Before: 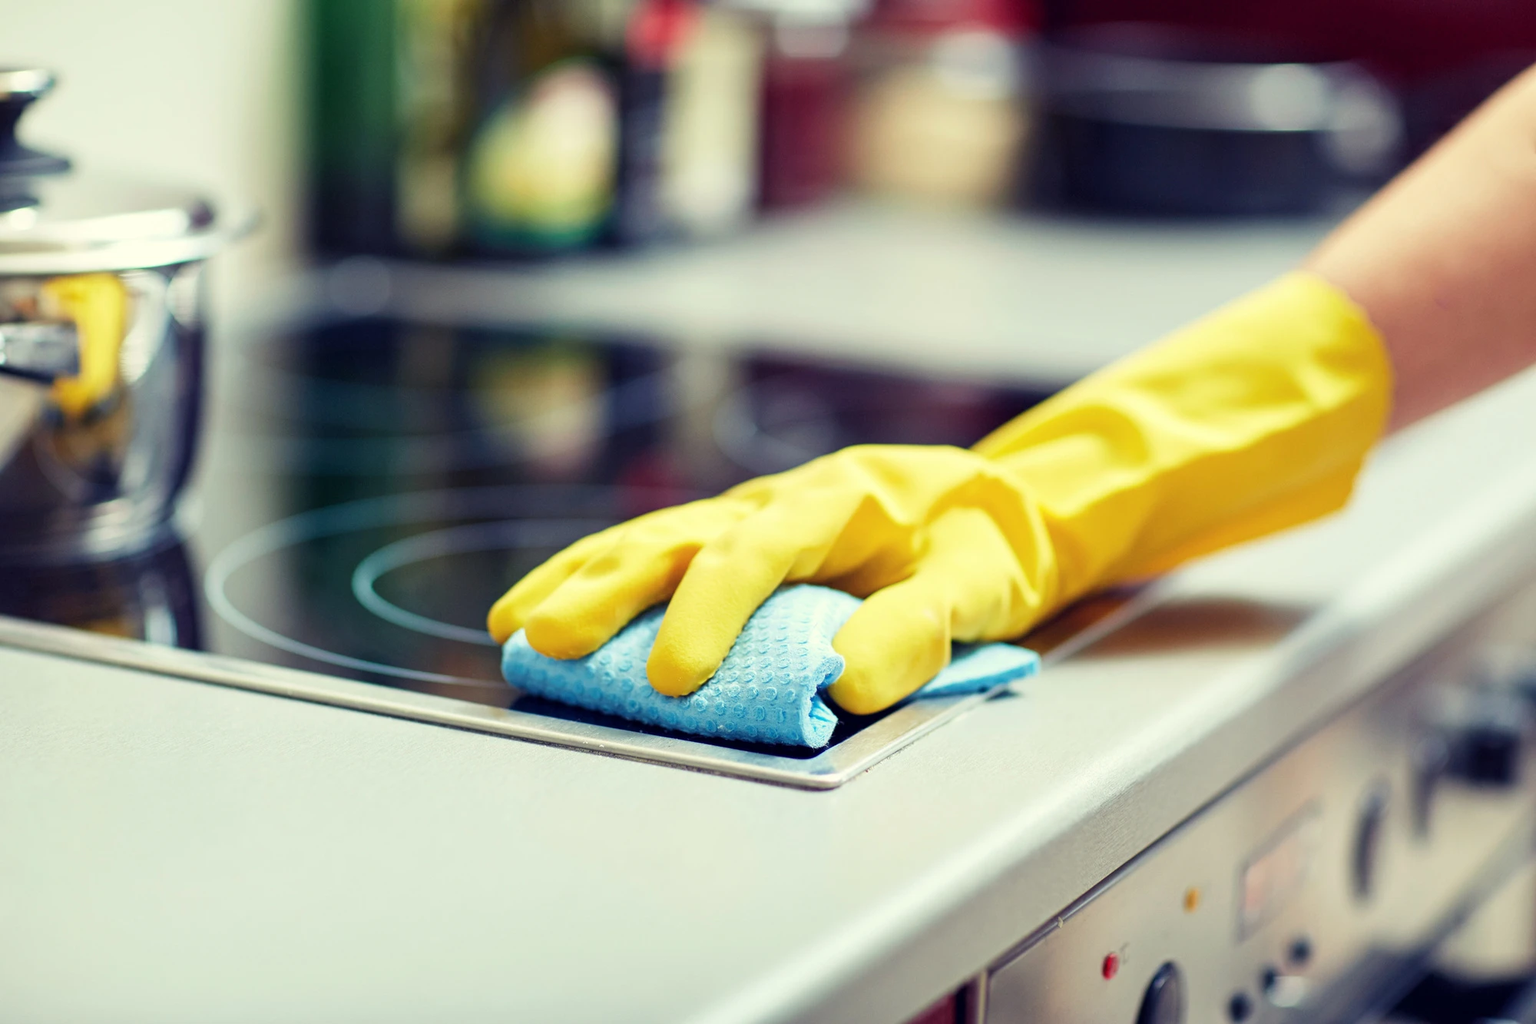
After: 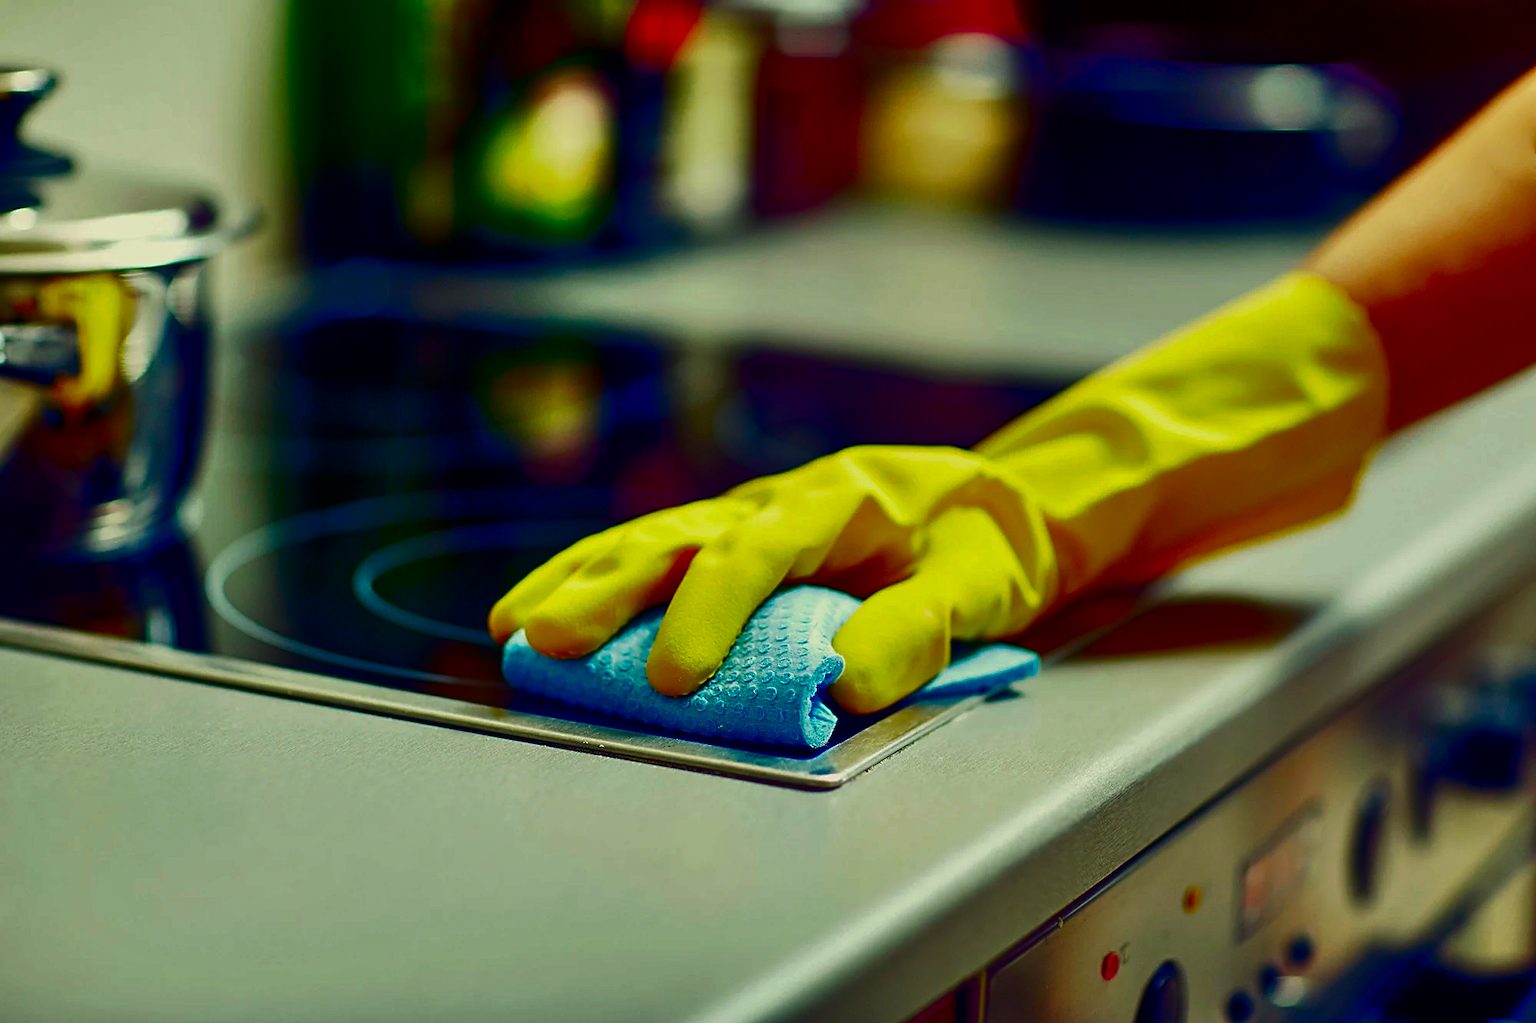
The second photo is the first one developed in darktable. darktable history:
exposure: black level correction 0.001, exposure -0.125 EV, compensate exposure bias true, compensate highlight preservation false
contrast brightness saturation: brightness -1, saturation 1
shadows and highlights: low approximation 0.01, soften with gaussian
sharpen: on, module defaults
